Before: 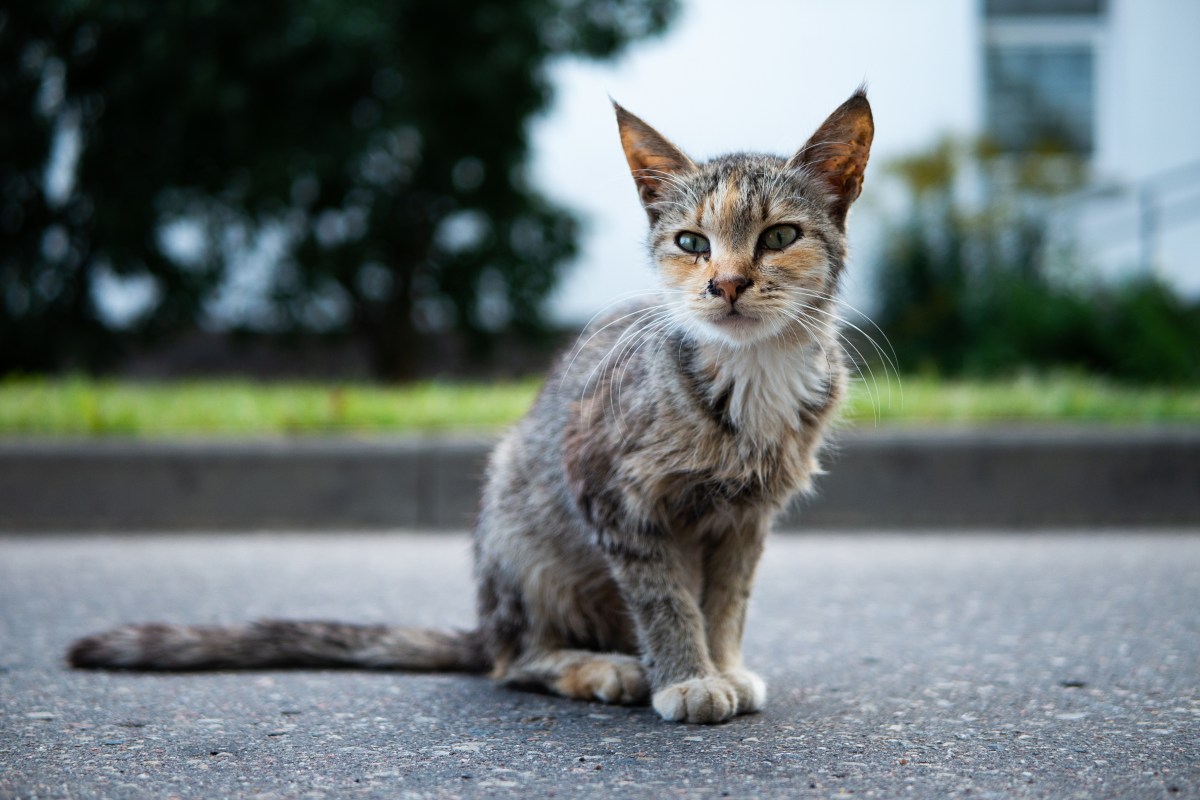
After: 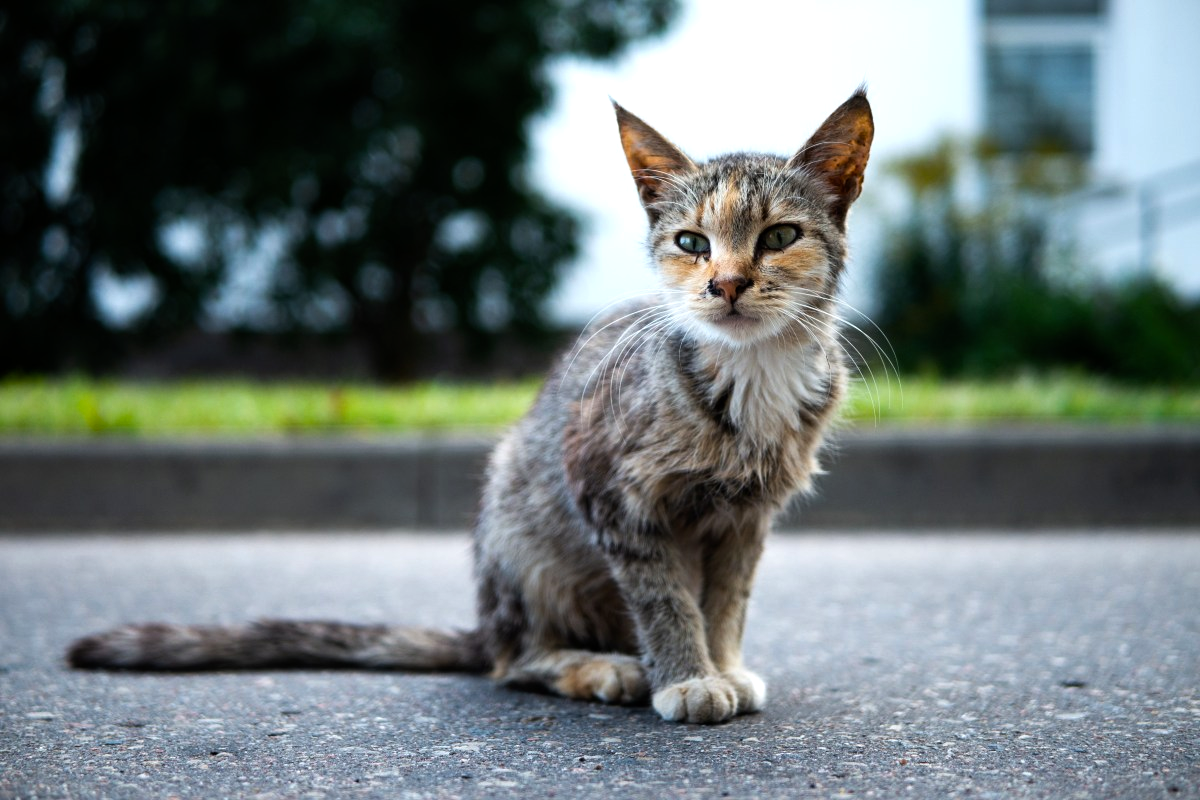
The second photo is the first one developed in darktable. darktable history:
color balance rgb: perceptual saturation grading › global saturation 14.779%, contrast 14.72%
